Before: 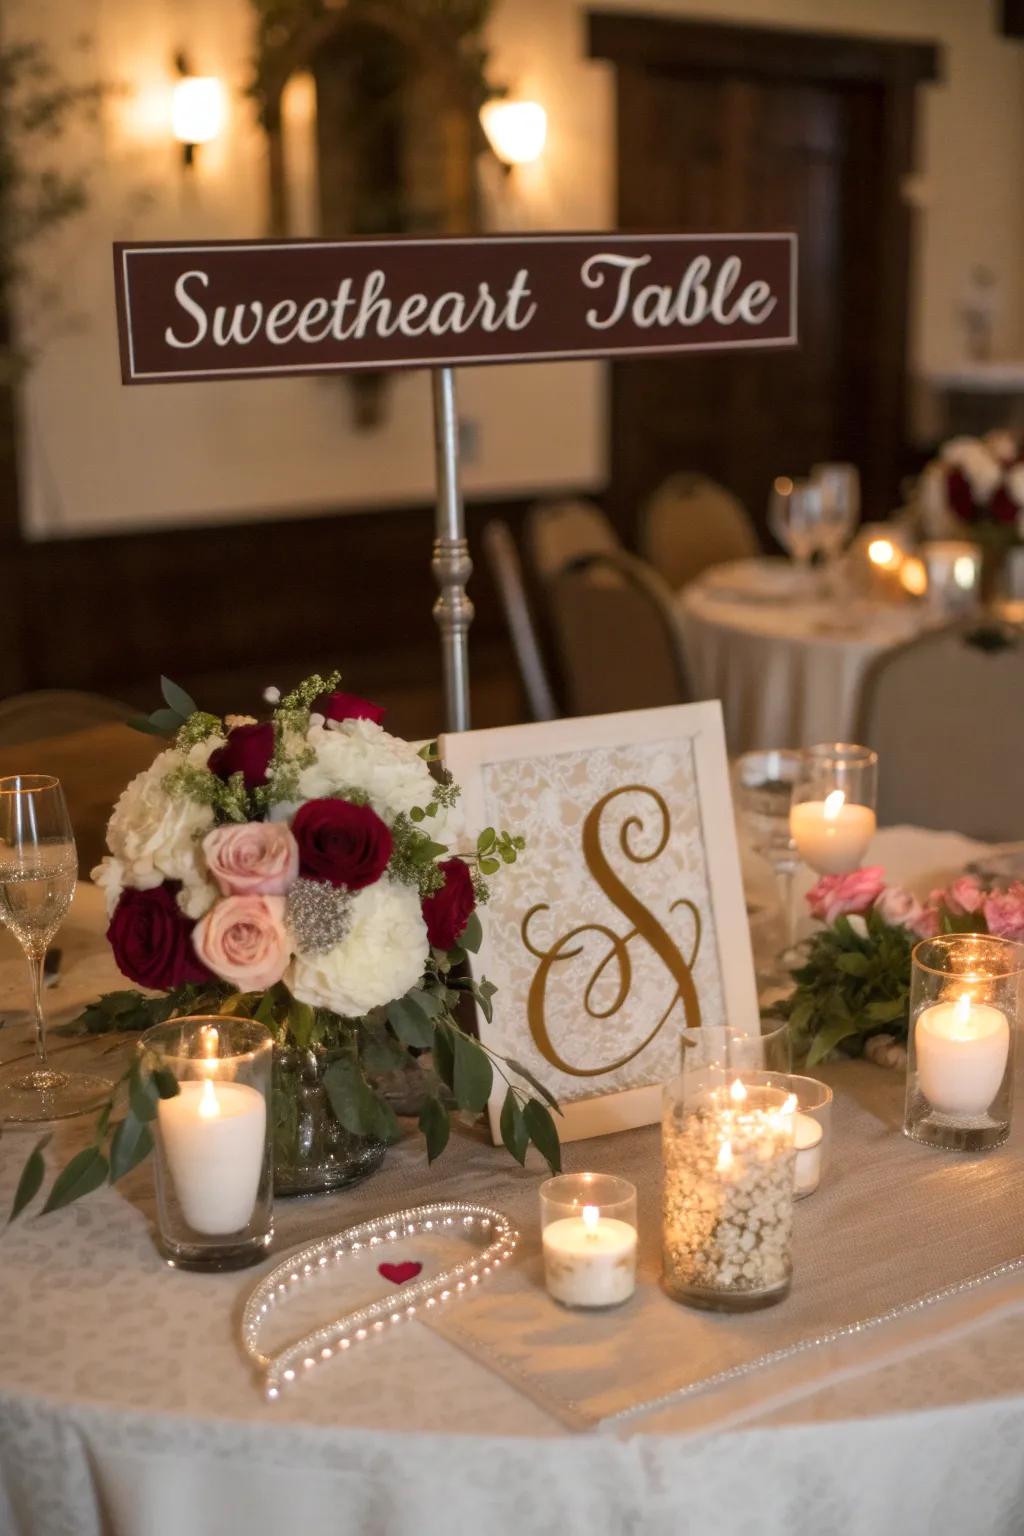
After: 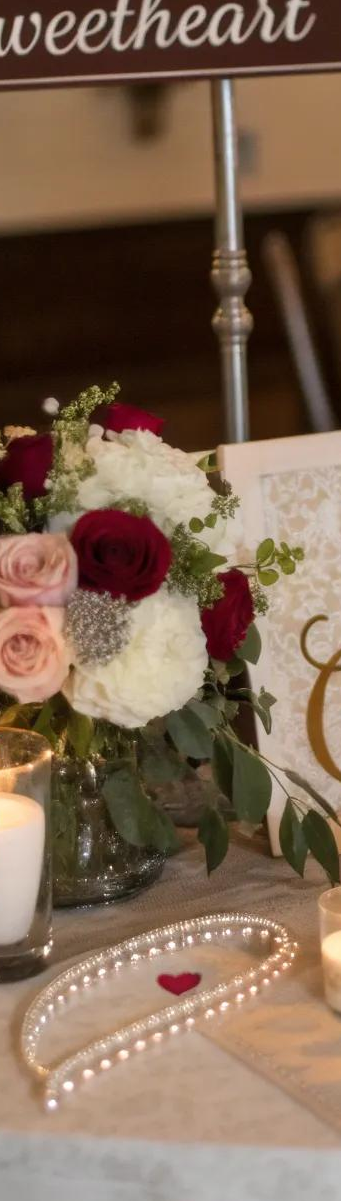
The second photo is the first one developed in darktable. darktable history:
crop and rotate: left 21.66%, top 18.824%, right 44.944%, bottom 2.966%
